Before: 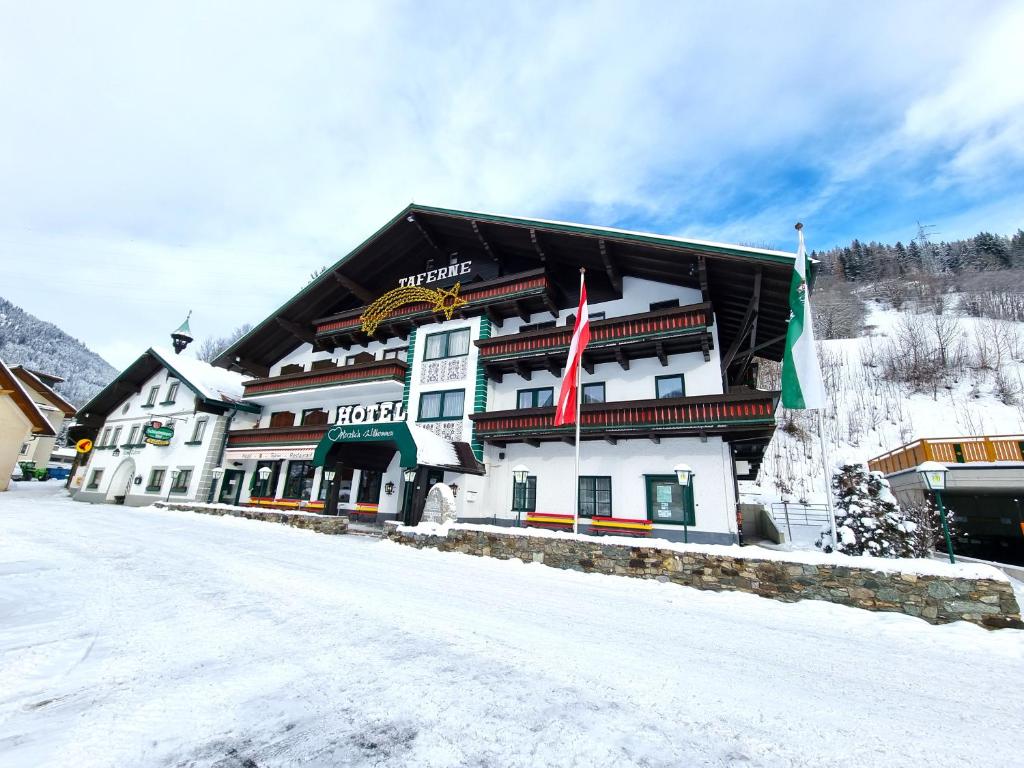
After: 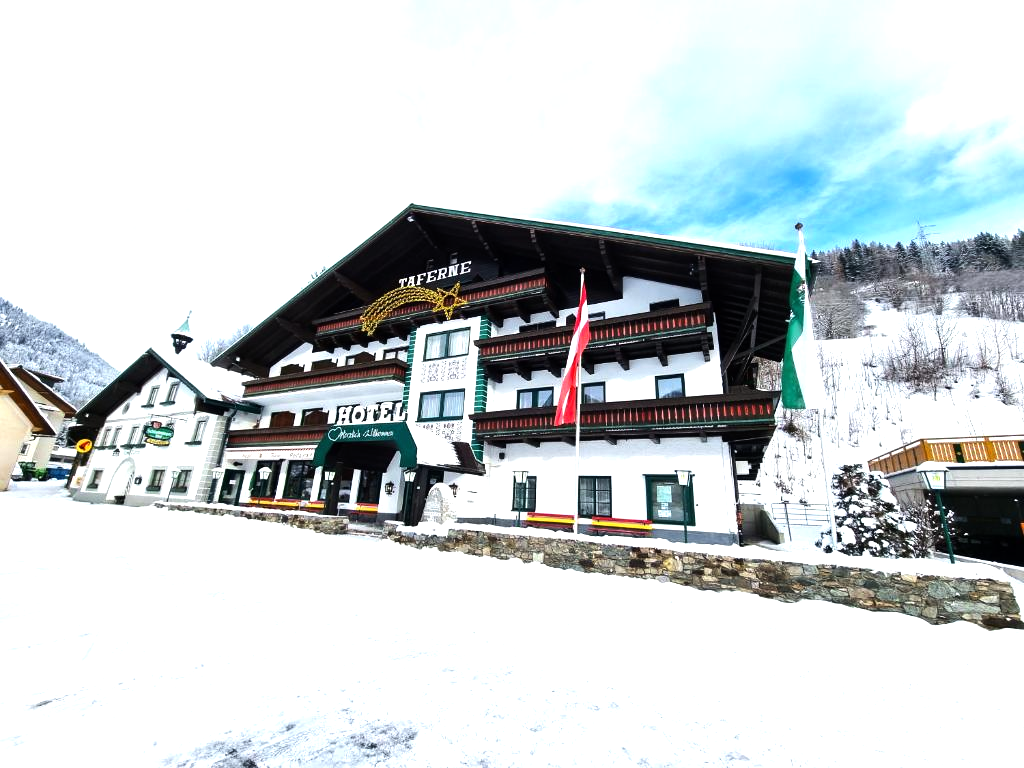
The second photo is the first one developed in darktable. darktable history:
tone equalizer: -8 EV -0.769 EV, -7 EV -0.684 EV, -6 EV -0.569 EV, -5 EV -0.397 EV, -3 EV 0.395 EV, -2 EV 0.6 EV, -1 EV 0.685 EV, +0 EV 0.72 EV, edges refinement/feathering 500, mask exposure compensation -1.57 EV, preserve details no
